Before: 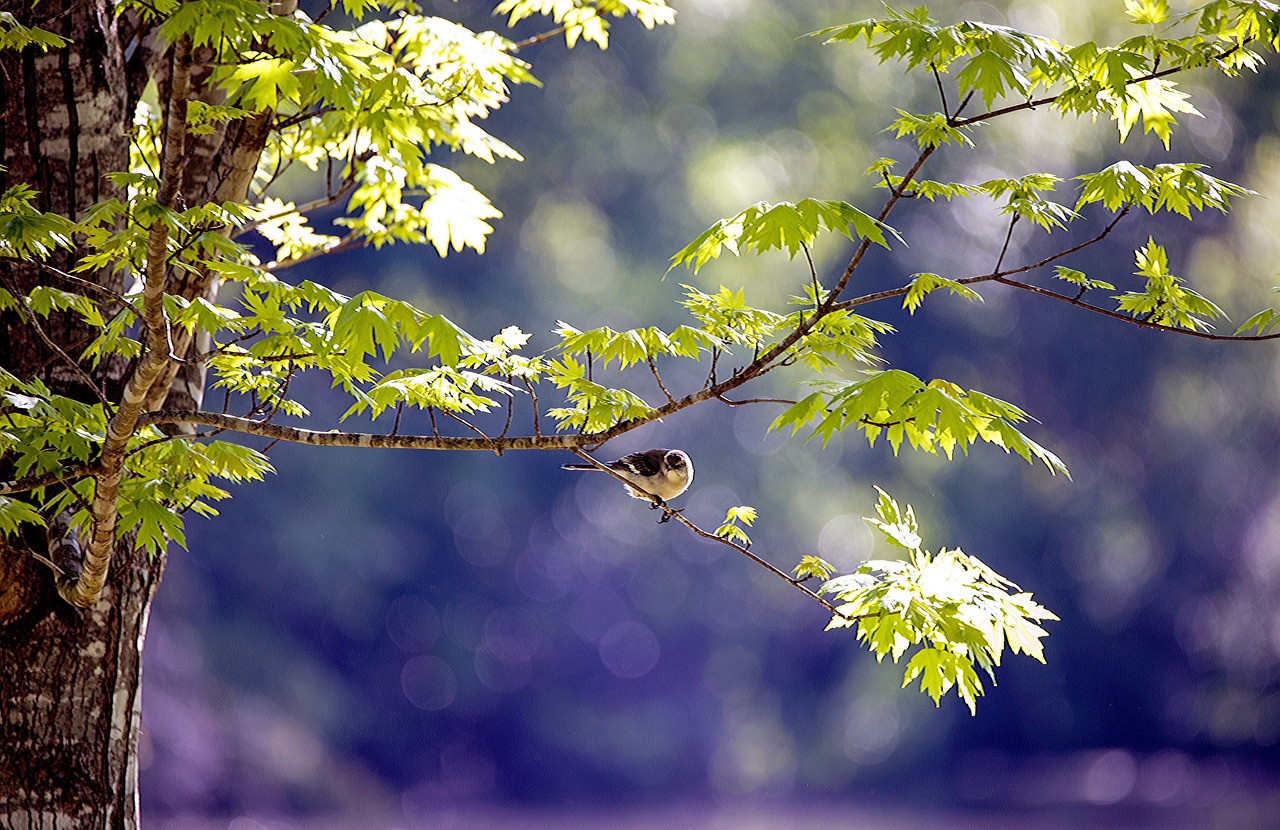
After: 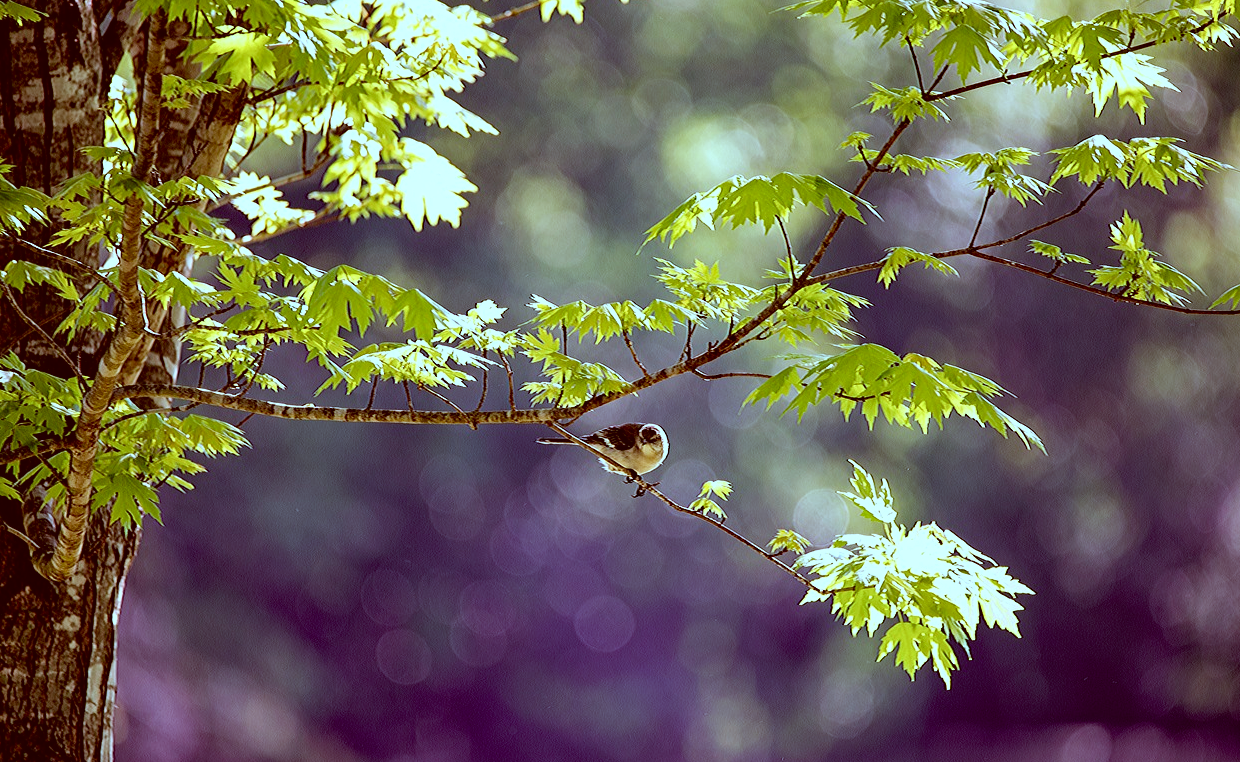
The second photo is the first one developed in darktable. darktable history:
haze removal: compatibility mode true, adaptive false
color correction: highlights a* -14.62, highlights b* -16.22, shadows a* 10.12, shadows b* 29.4
crop: left 1.964%, top 3.251%, right 1.122%, bottom 4.933%
